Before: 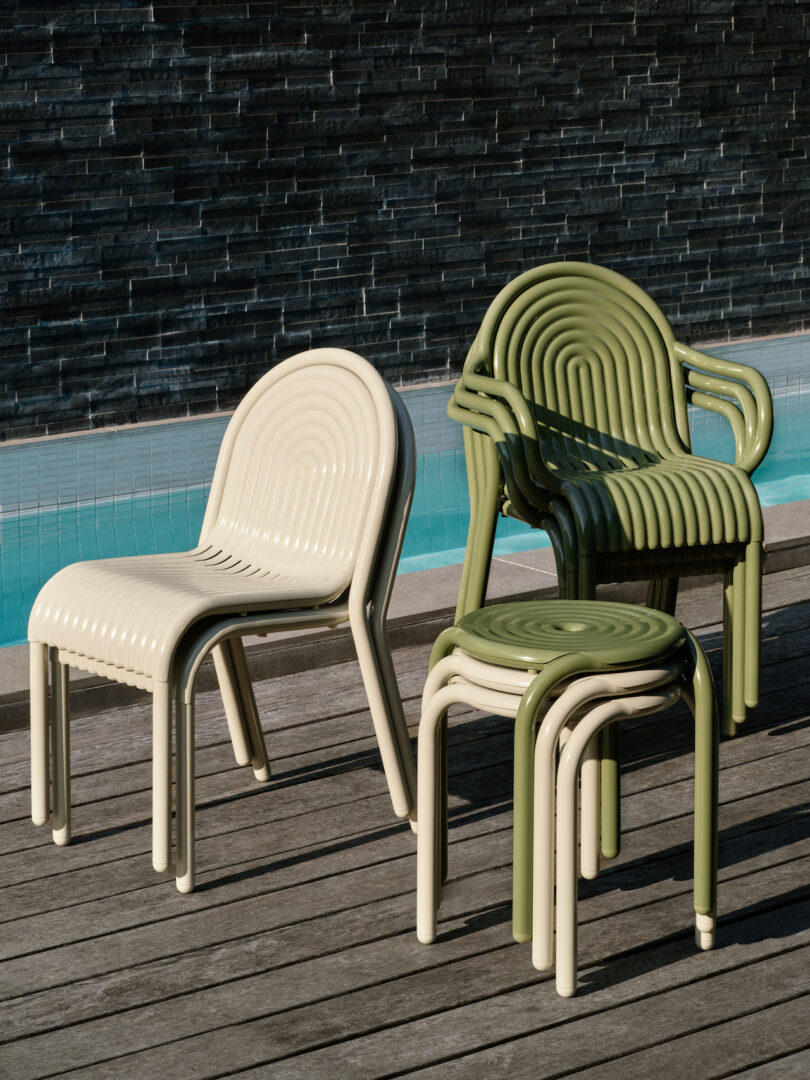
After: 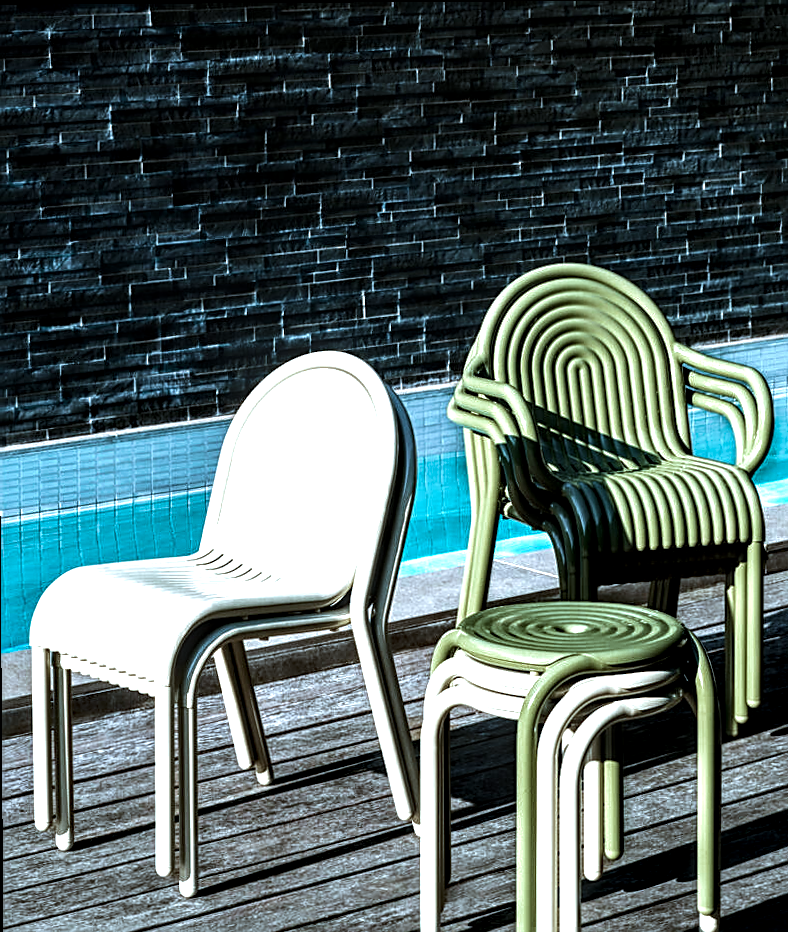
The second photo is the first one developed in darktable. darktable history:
exposure: exposure 0.299 EV, compensate exposure bias true, compensate highlight preservation false
crop and rotate: angle 0.379°, left 0.291%, right 3.234%, bottom 14.092%
tone equalizer: -8 EV -1.07 EV, -7 EV -0.972 EV, -6 EV -0.89 EV, -5 EV -0.545 EV, -3 EV 0.565 EV, -2 EV 0.883 EV, -1 EV 1.01 EV, +0 EV 1.07 EV, edges refinement/feathering 500, mask exposure compensation -1.57 EV, preserve details no
velvia: on, module defaults
local contrast: highlights 19%, detail 185%
sharpen: on, module defaults
color correction: highlights a* -9.7, highlights b* -20.92
